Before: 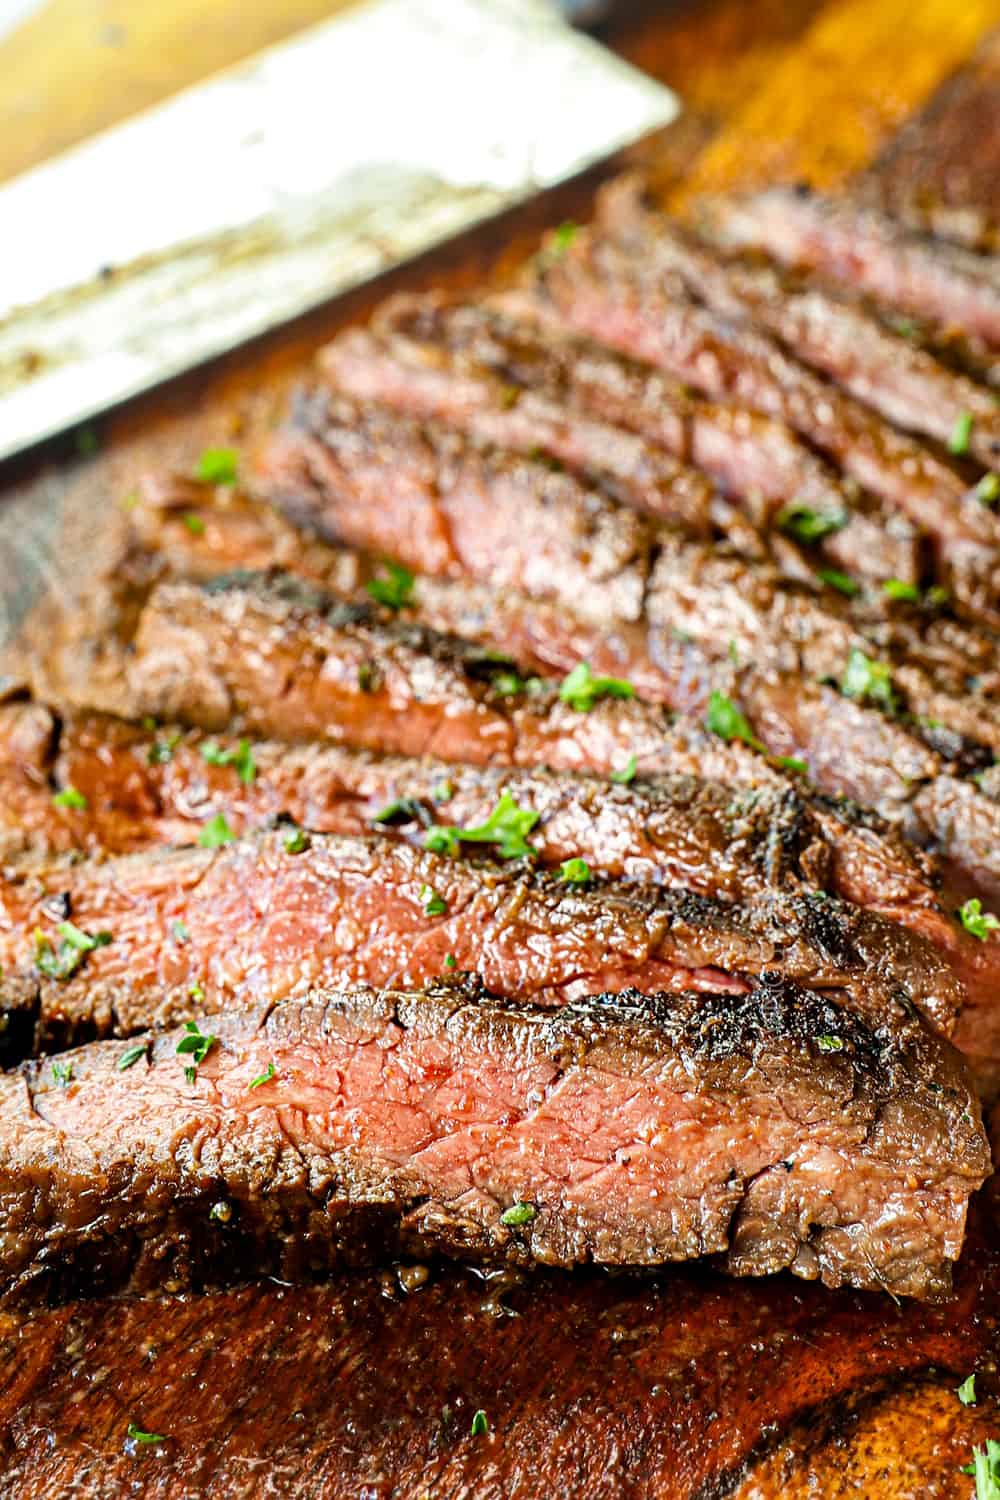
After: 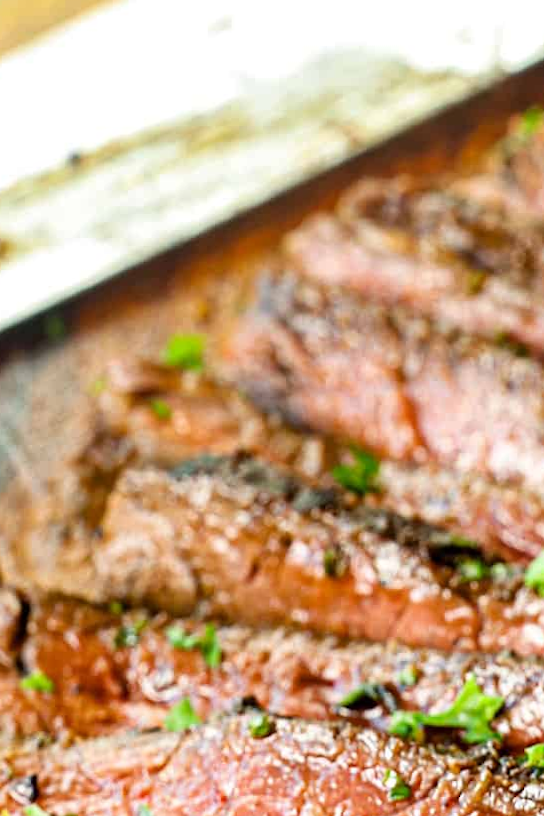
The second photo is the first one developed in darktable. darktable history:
rotate and perspective: rotation 0.192°, lens shift (horizontal) -0.015, crop left 0.005, crop right 0.996, crop top 0.006, crop bottom 0.99
crop and rotate: left 3.047%, top 7.509%, right 42.236%, bottom 37.598%
